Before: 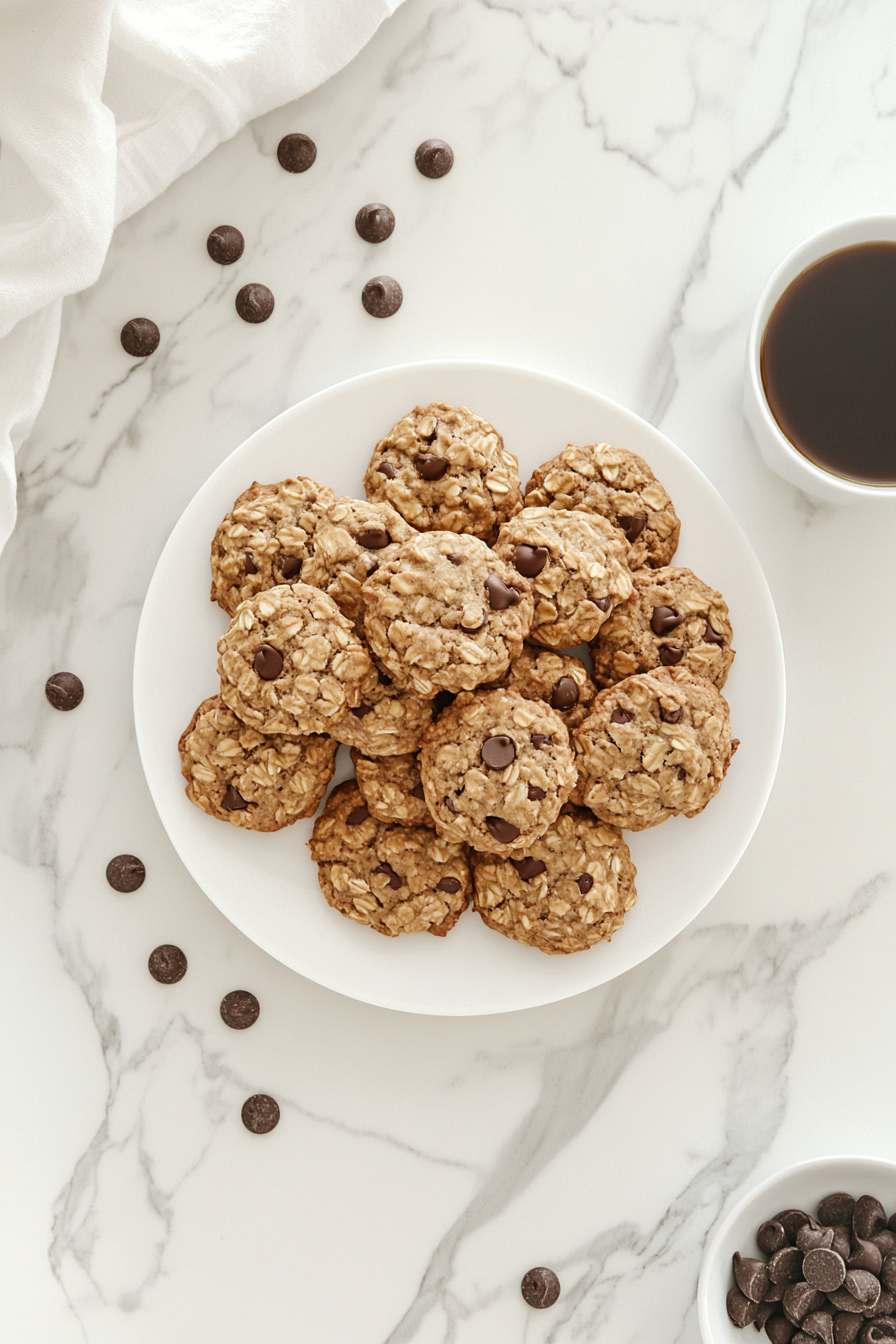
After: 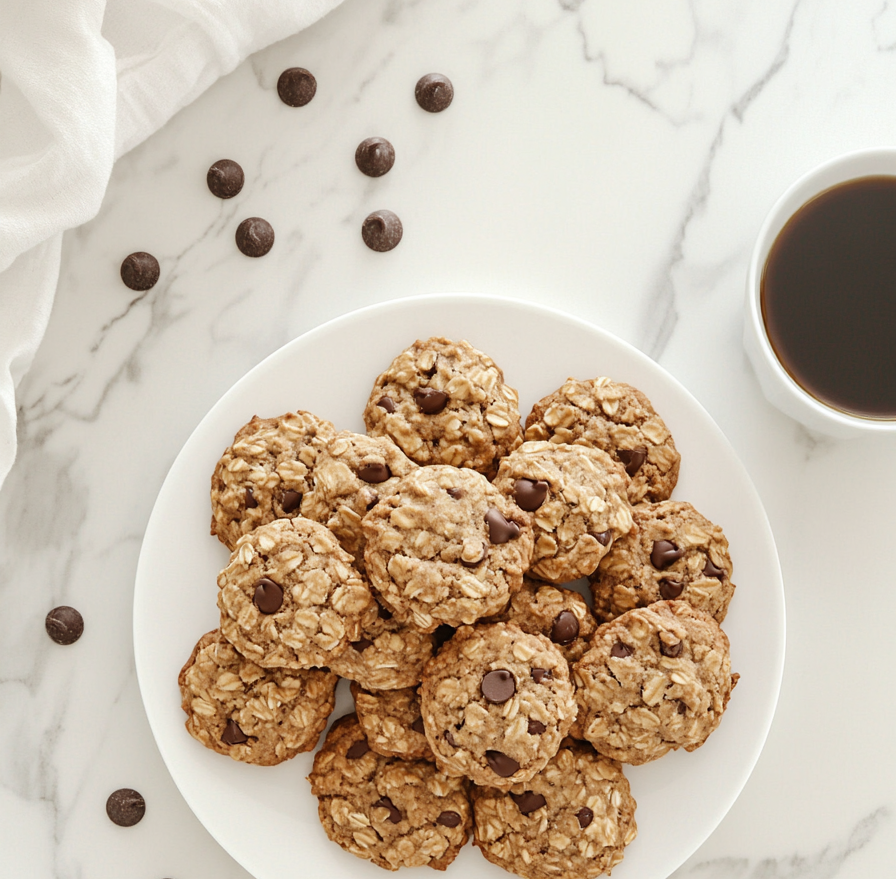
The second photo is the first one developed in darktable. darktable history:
crop and rotate: top 4.968%, bottom 29.618%
